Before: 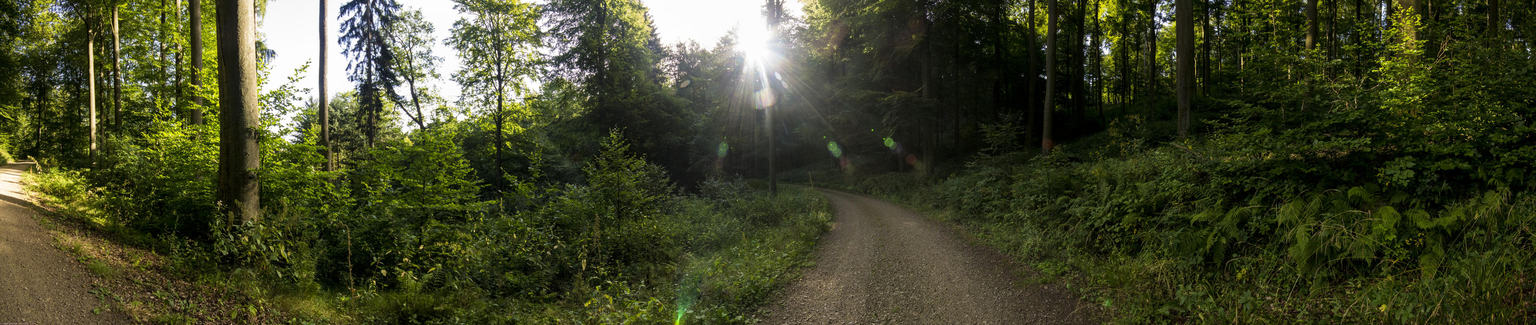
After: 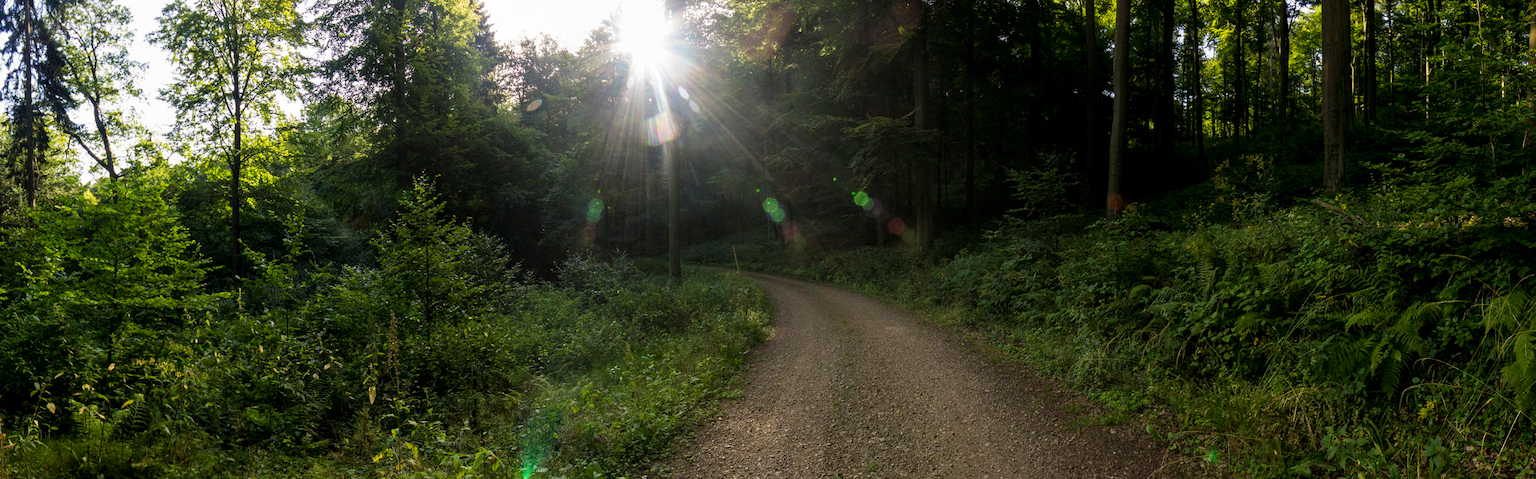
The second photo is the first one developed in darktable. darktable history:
crop and rotate: left 22.918%, top 5.629%, right 14.711%, bottom 2.247%
tone equalizer: -7 EV 0.13 EV, smoothing diameter 25%, edges refinement/feathering 10, preserve details guided filter
